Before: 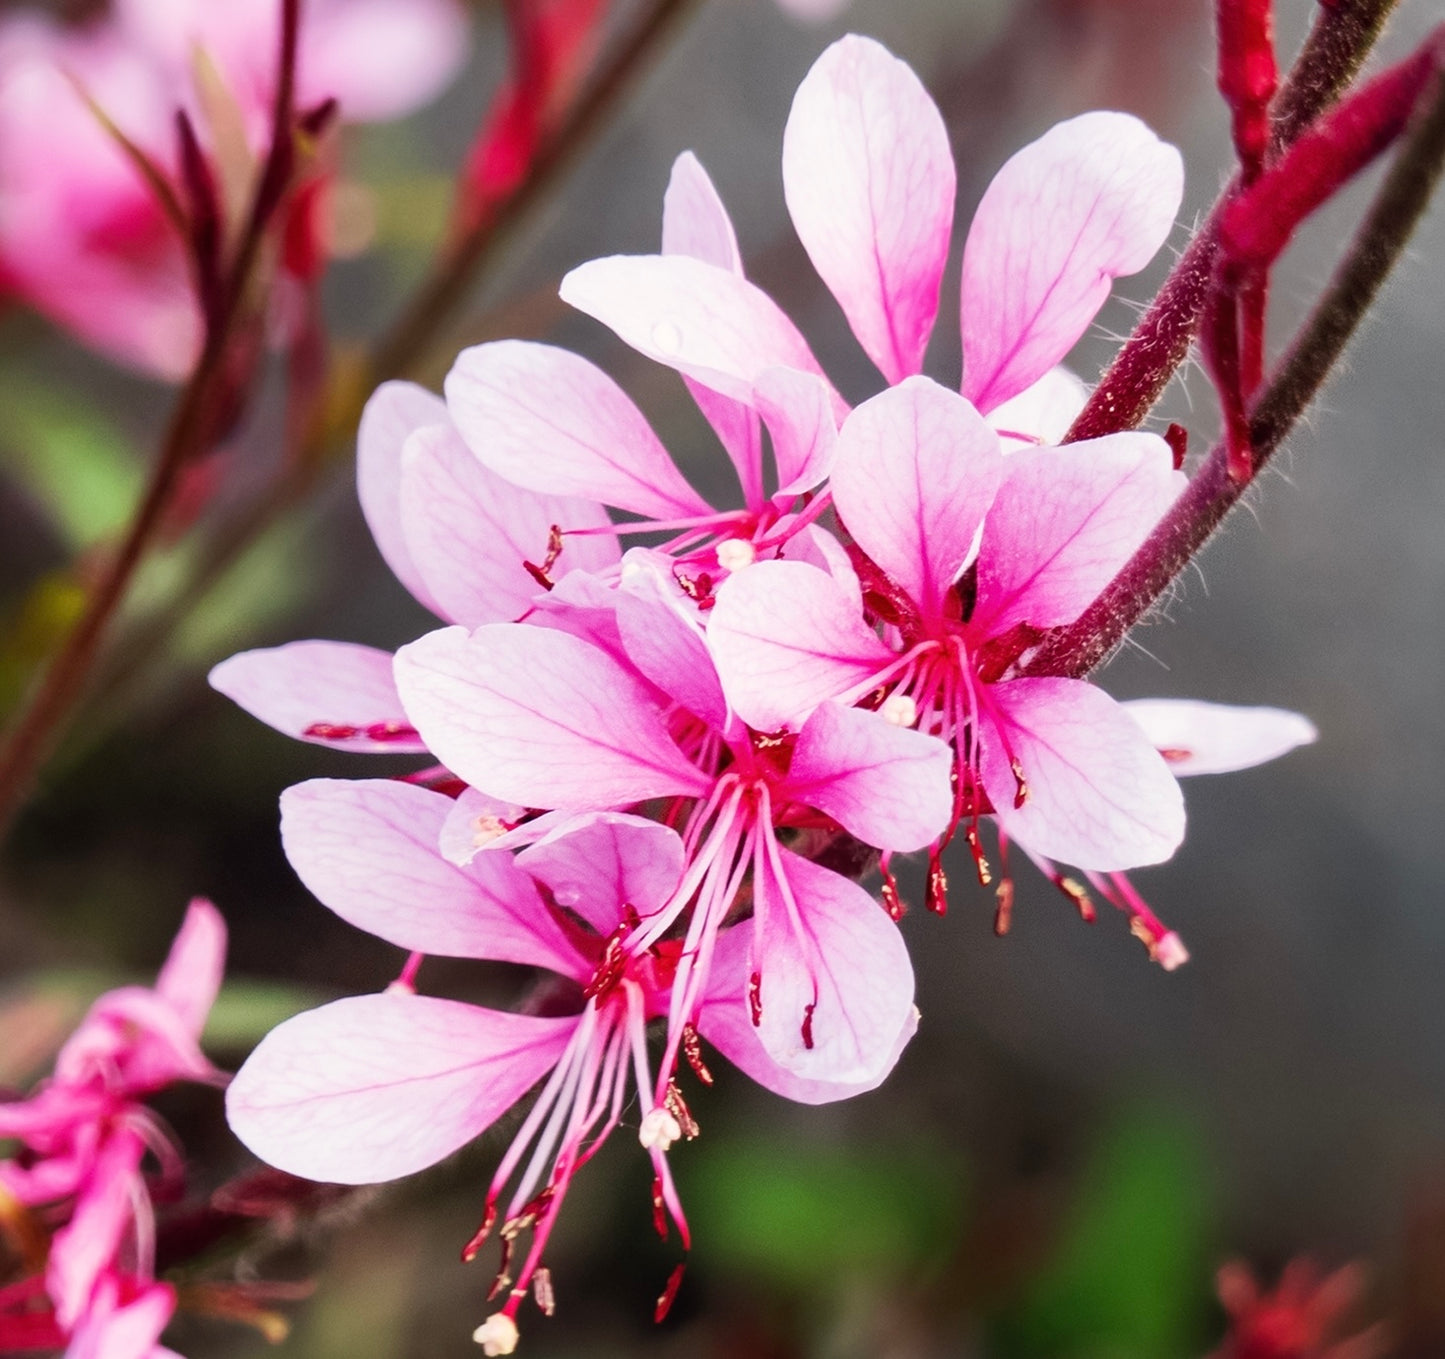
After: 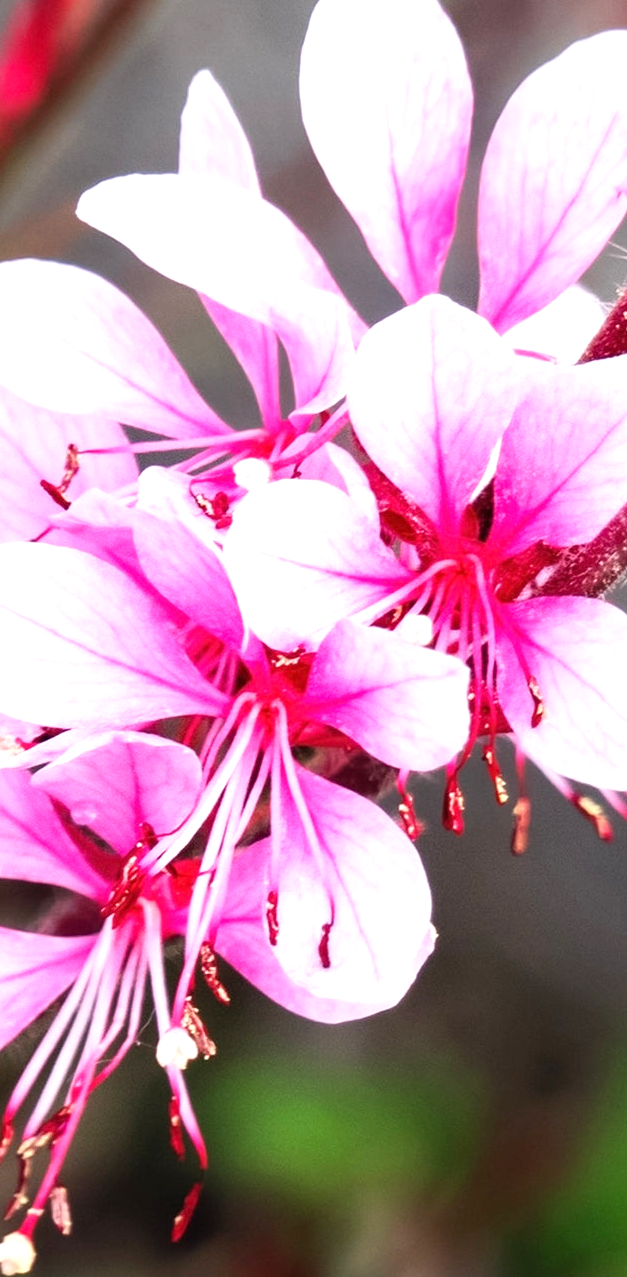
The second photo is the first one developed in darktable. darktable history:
exposure: exposure 0.6 EV, compensate highlight preservation false
crop: left 33.452%, top 6.025%, right 23.155%
